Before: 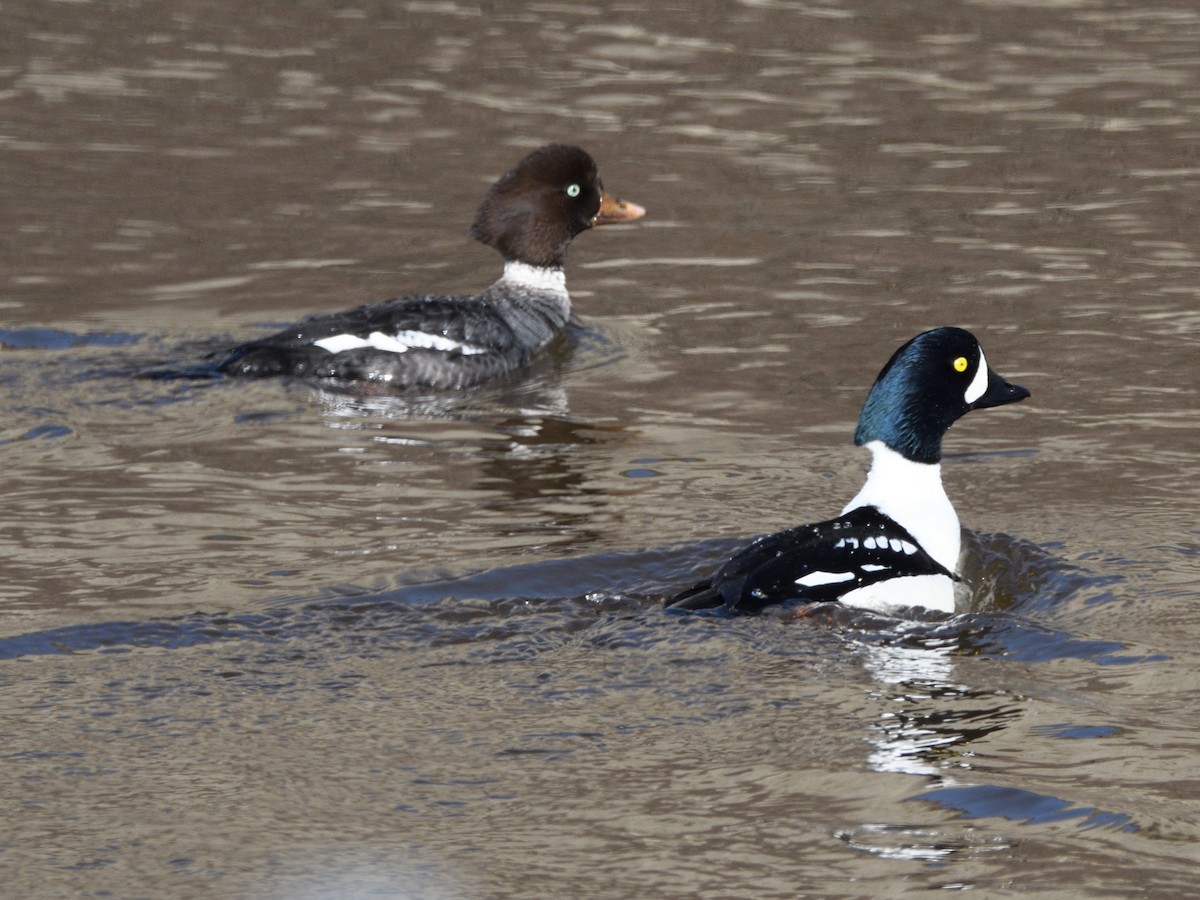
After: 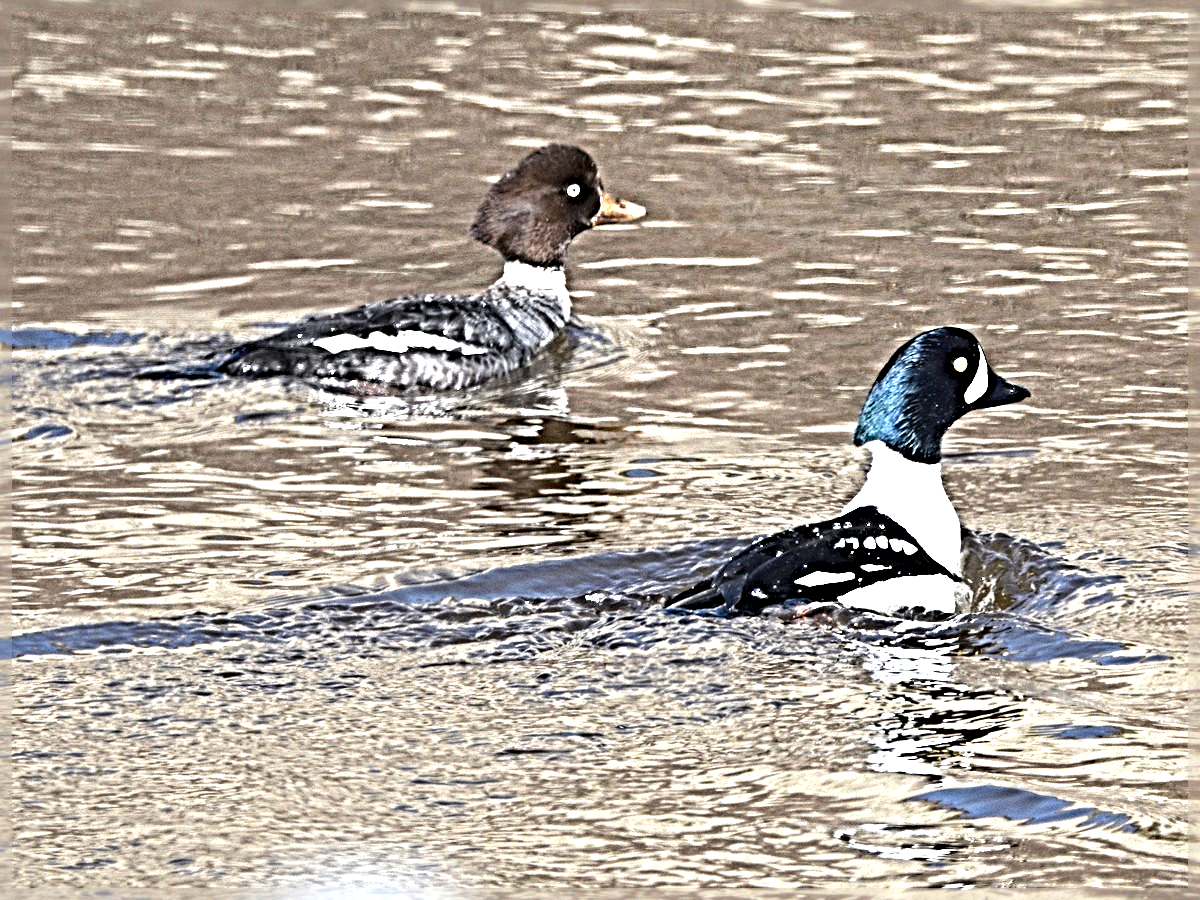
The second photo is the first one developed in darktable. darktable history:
sharpen: radius 6.3, amount 1.8, threshold 0
exposure: black level correction 0, exposure 1.5 EV, compensate highlight preservation false
